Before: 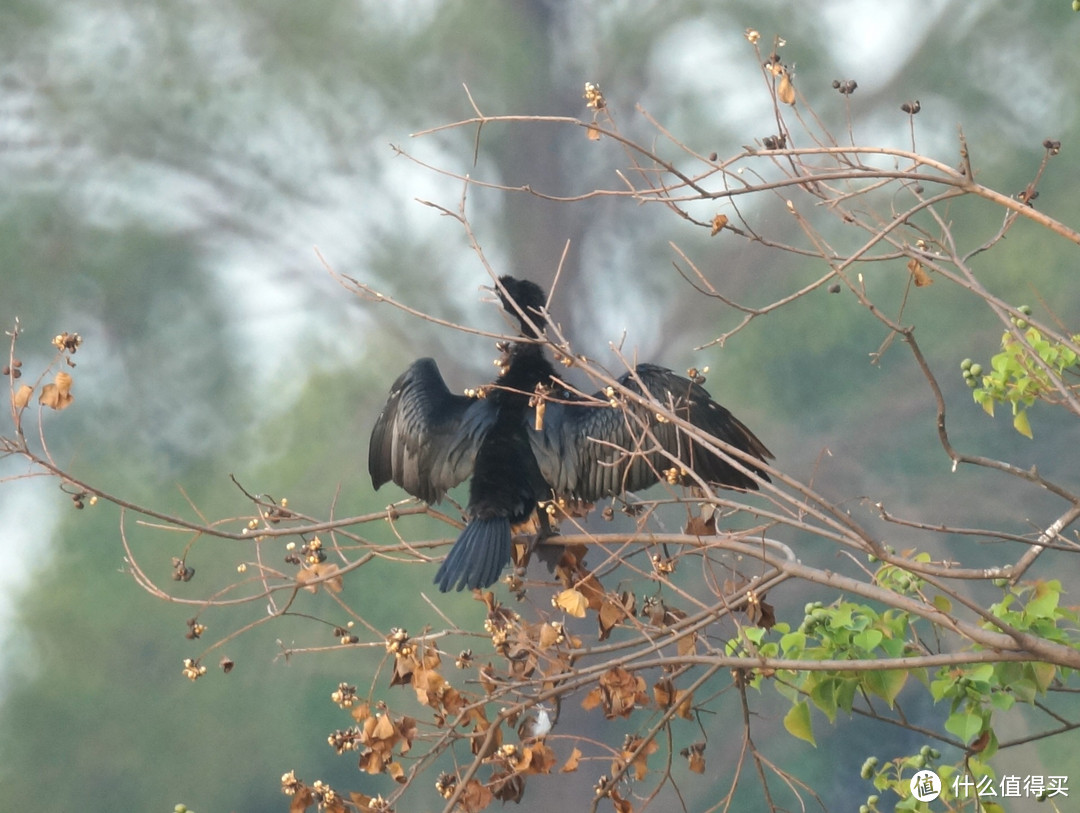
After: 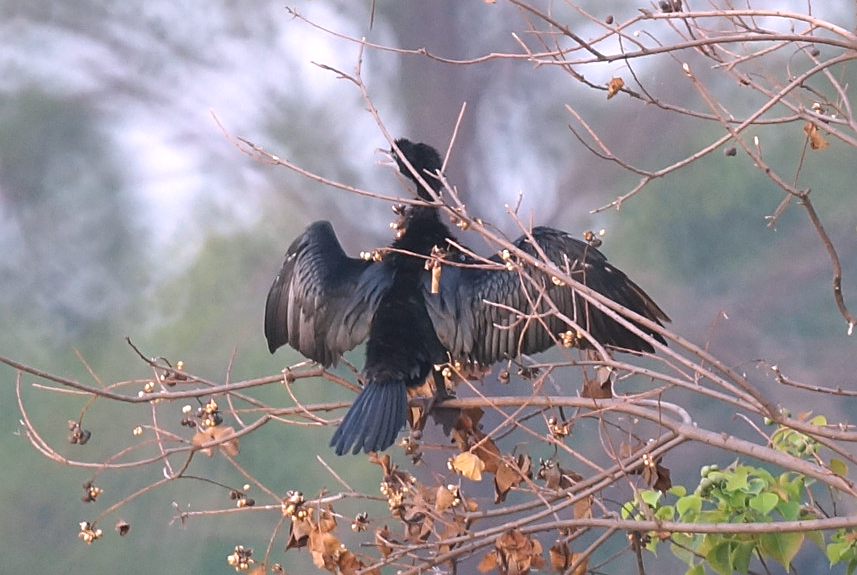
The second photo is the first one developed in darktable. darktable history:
crop: left 9.712%, top 16.928%, right 10.845%, bottom 12.332%
white balance: red 1.066, blue 1.119
sharpen: on, module defaults
